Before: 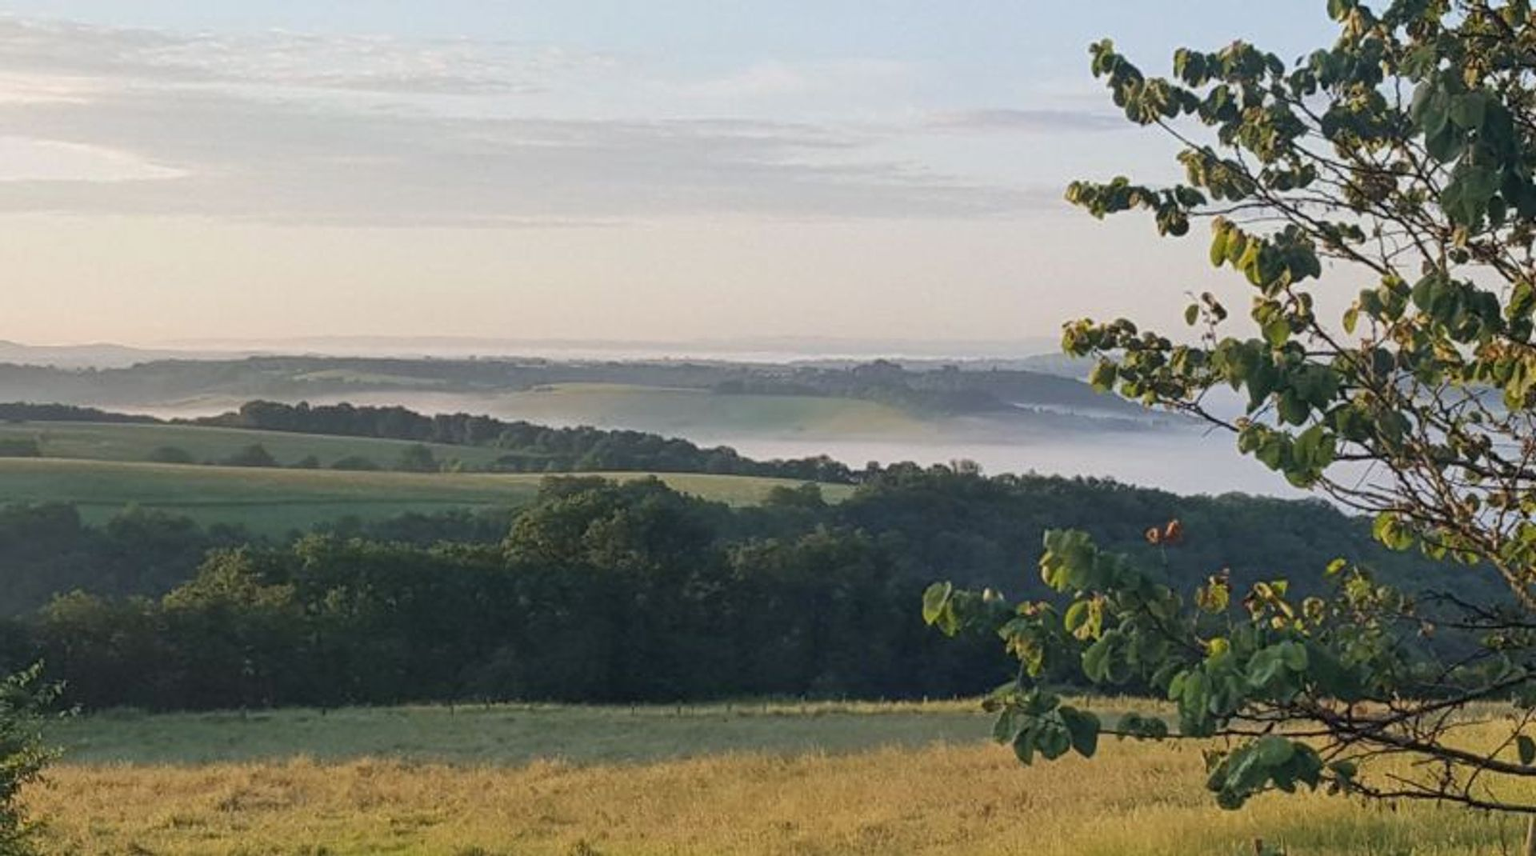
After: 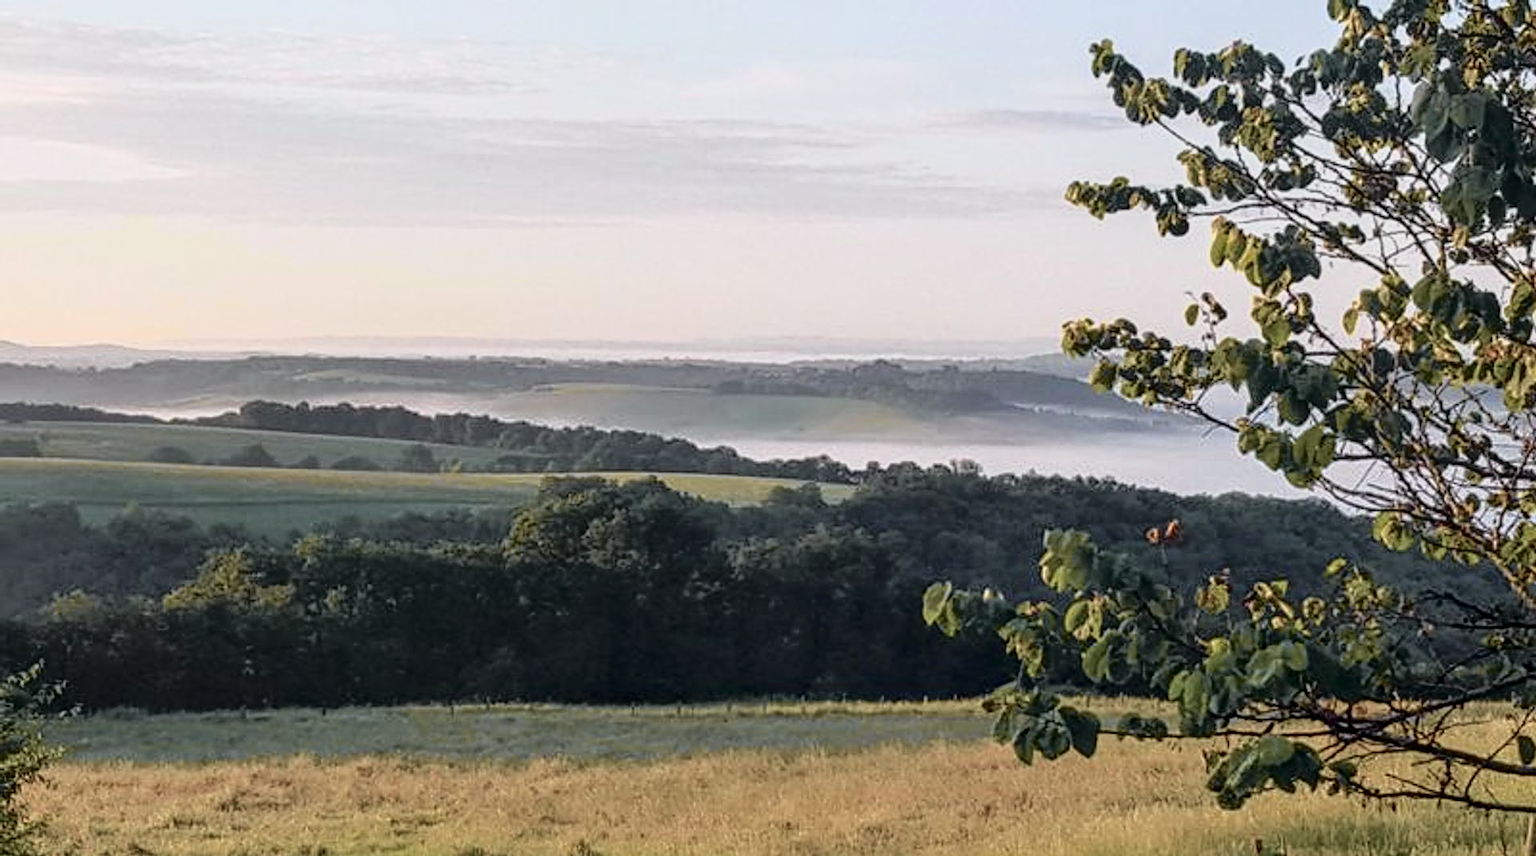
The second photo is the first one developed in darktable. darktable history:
local contrast: on, module defaults
tone curve: curves: ch0 [(0, 0) (0.105, 0.044) (0.195, 0.128) (0.283, 0.283) (0.384, 0.404) (0.485, 0.531) (0.638, 0.681) (0.795, 0.879) (1, 0.977)]; ch1 [(0, 0) (0.161, 0.092) (0.35, 0.33) (0.379, 0.401) (0.456, 0.469) (0.498, 0.503) (0.531, 0.537) (0.596, 0.621) (0.635, 0.671) (1, 1)]; ch2 [(0, 0) (0.371, 0.362) (0.437, 0.437) (0.483, 0.484) (0.53, 0.515) (0.56, 0.58) (0.622, 0.606) (1, 1)], color space Lab, independent channels, preserve colors none
sharpen: amount 0.201
